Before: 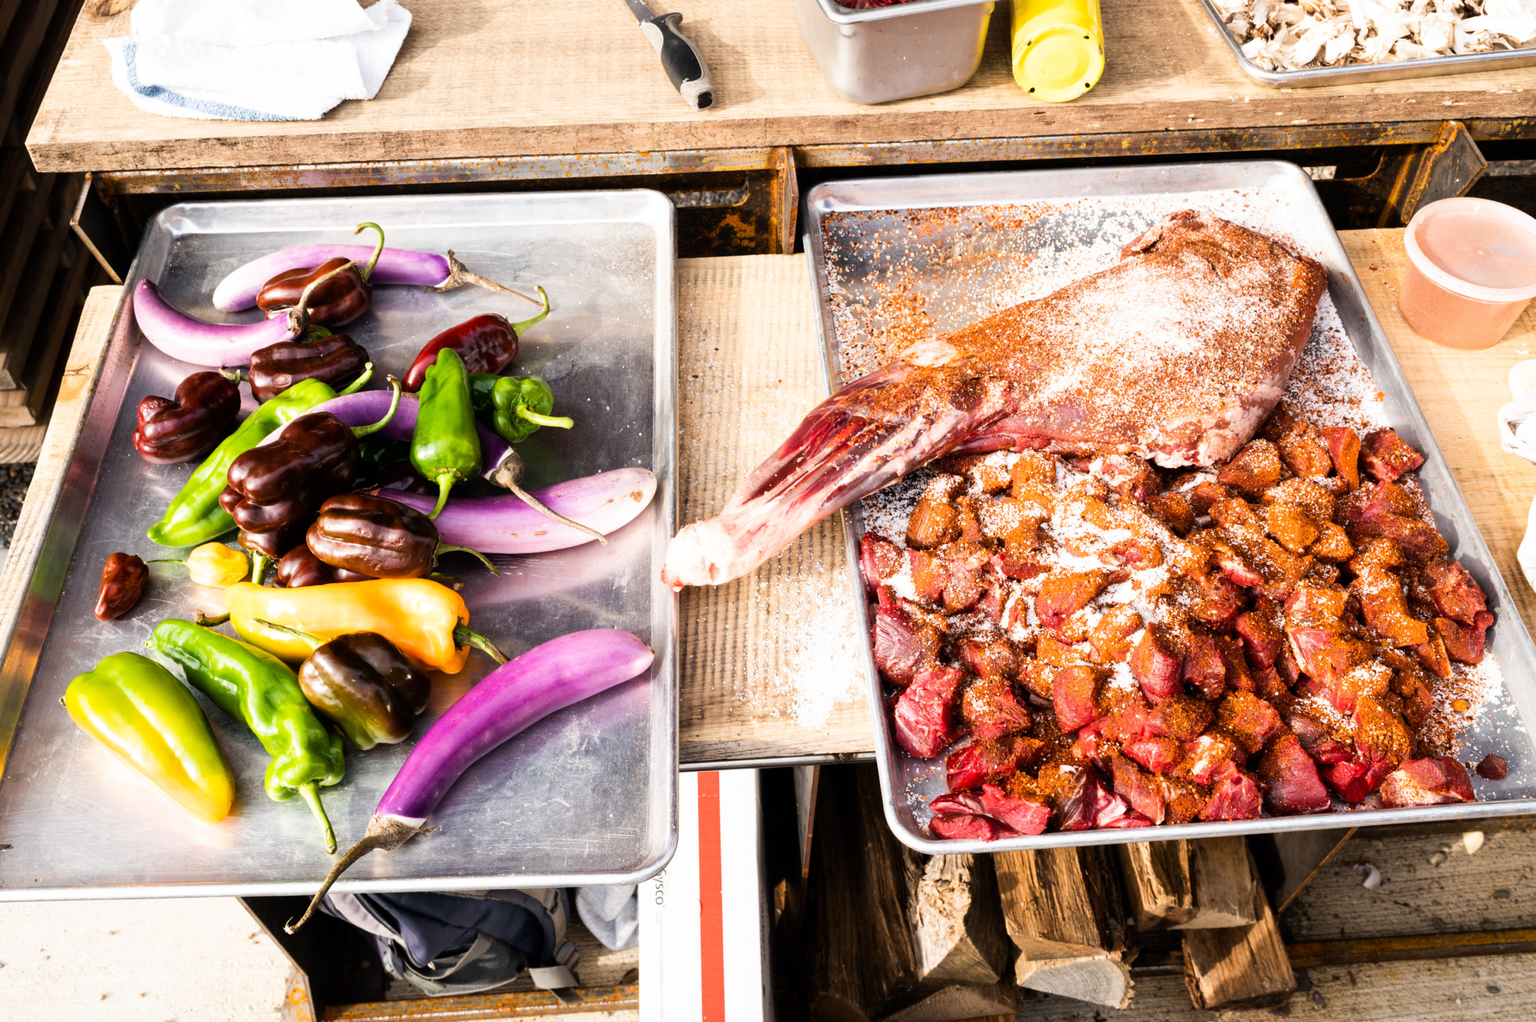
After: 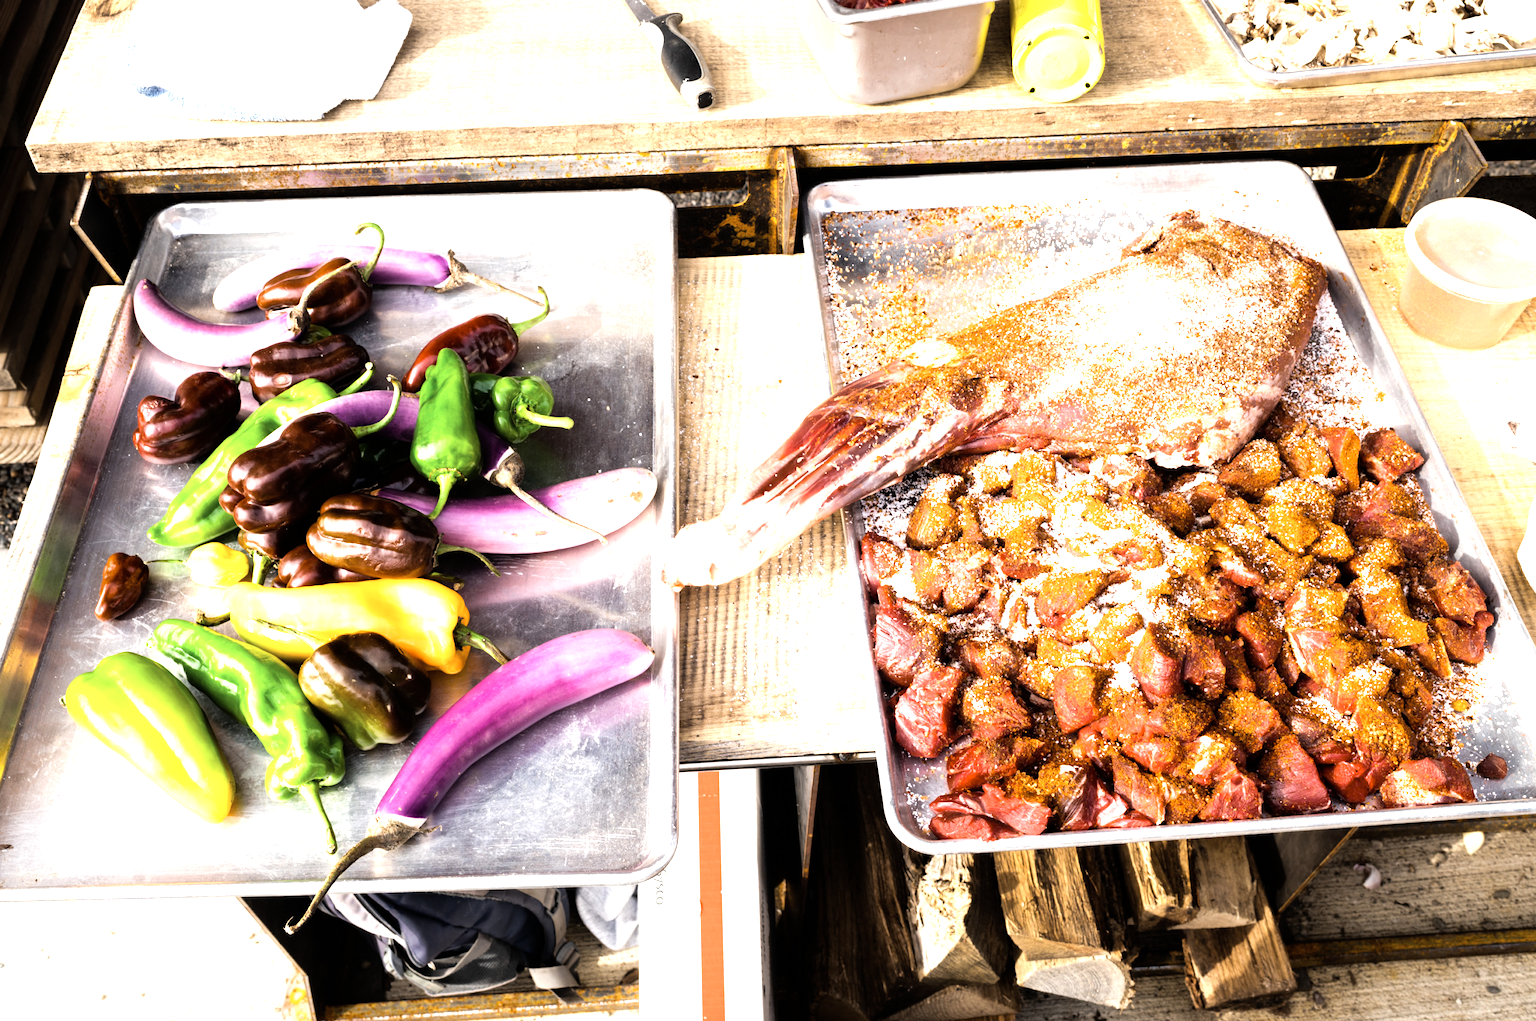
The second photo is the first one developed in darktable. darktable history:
tone equalizer: -8 EV -0.75 EV, -7 EV -0.691 EV, -6 EV -0.621 EV, -5 EV -0.415 EV, -3 EV 0.371 EV, -2 EV 0.6 EV, -1 EV 0.701 EV, +0 EV 0.769 EV
color zones: curves: ch1 [(0.113, 0.438) (0.75, 0.5)]; ch2 [(0.12, 0.526) (0.75, 0.5)]
